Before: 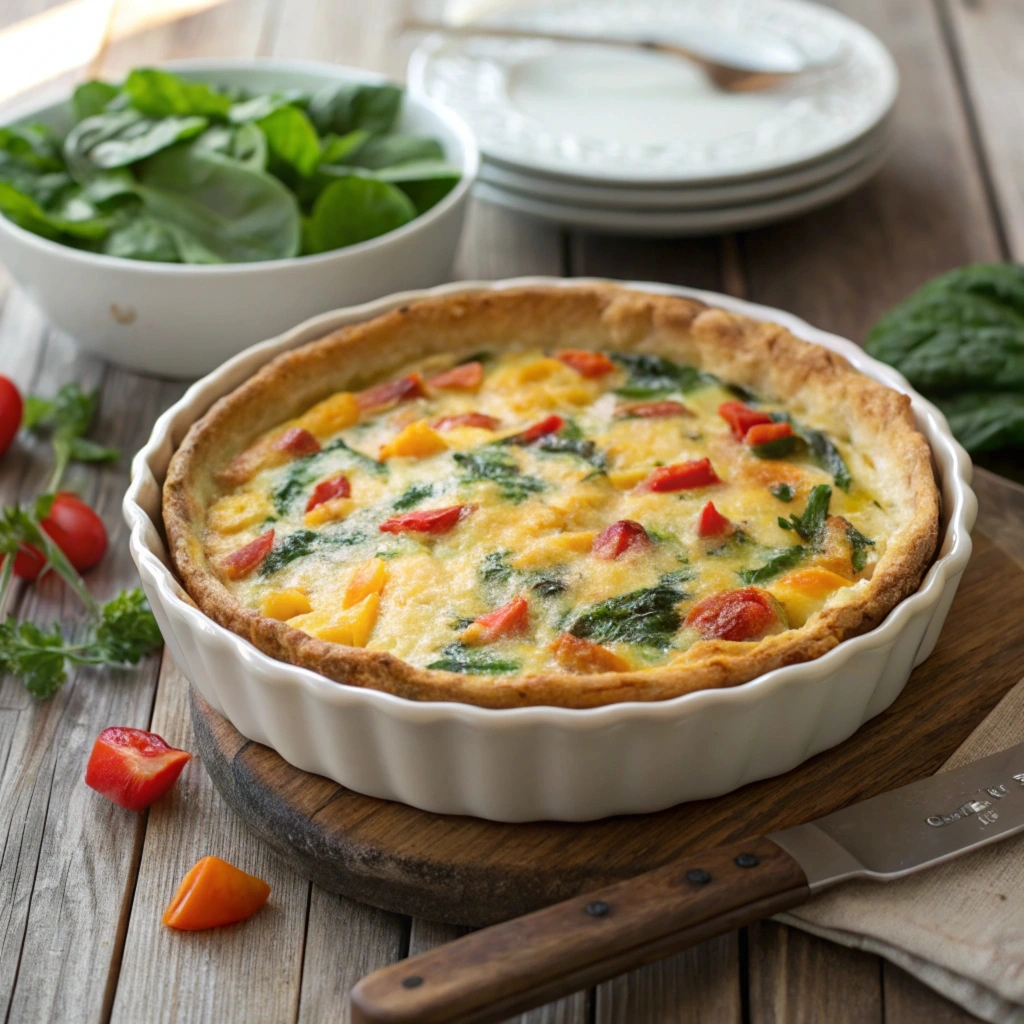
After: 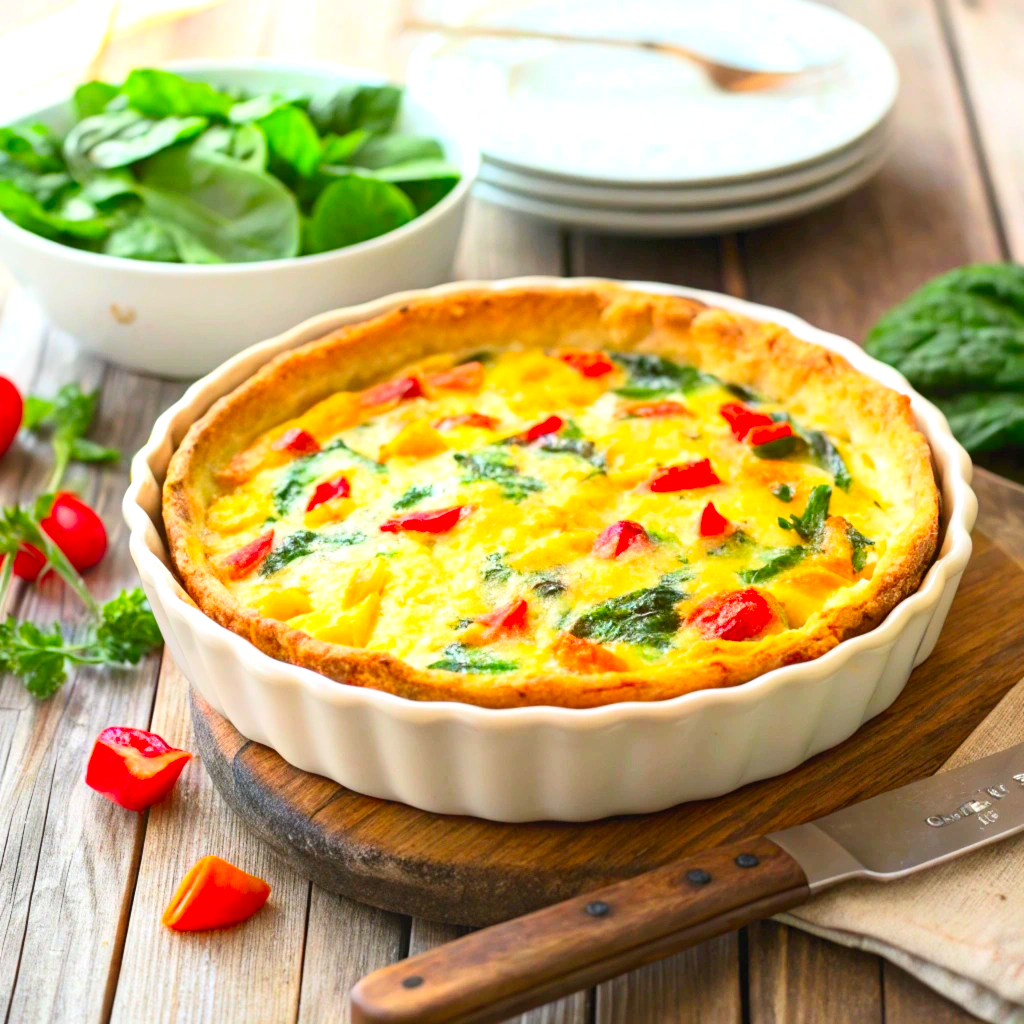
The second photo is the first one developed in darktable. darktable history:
exposure: black level correction 0, exposure 0.7 EV, compensate exposure bias true, compensate highlight preservation false
contrast brightness saturation: contrast 0.2, brightness 0.2, saturation 0.8
